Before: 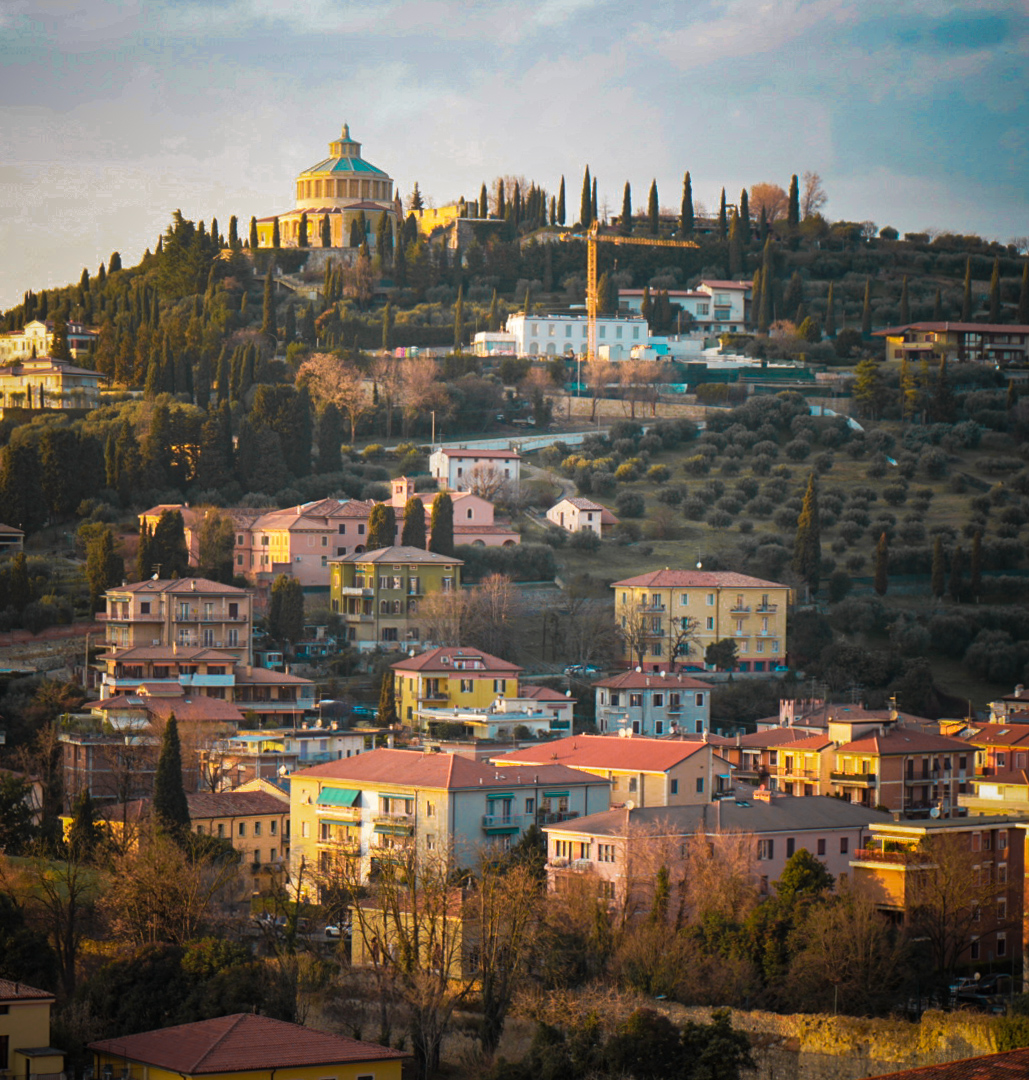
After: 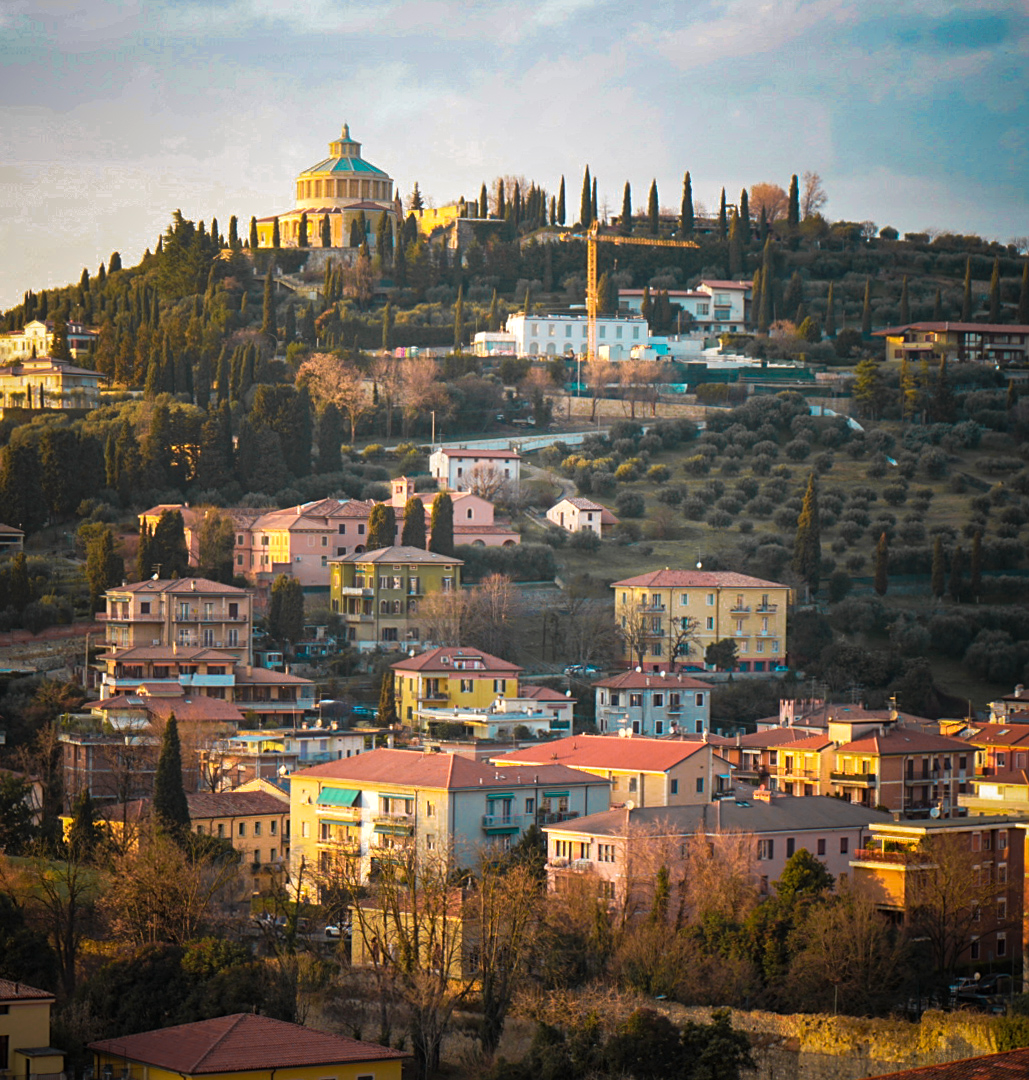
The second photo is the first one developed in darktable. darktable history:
sharpen: amount 0.2
levels: levels [0, 0.476, 0.951]
